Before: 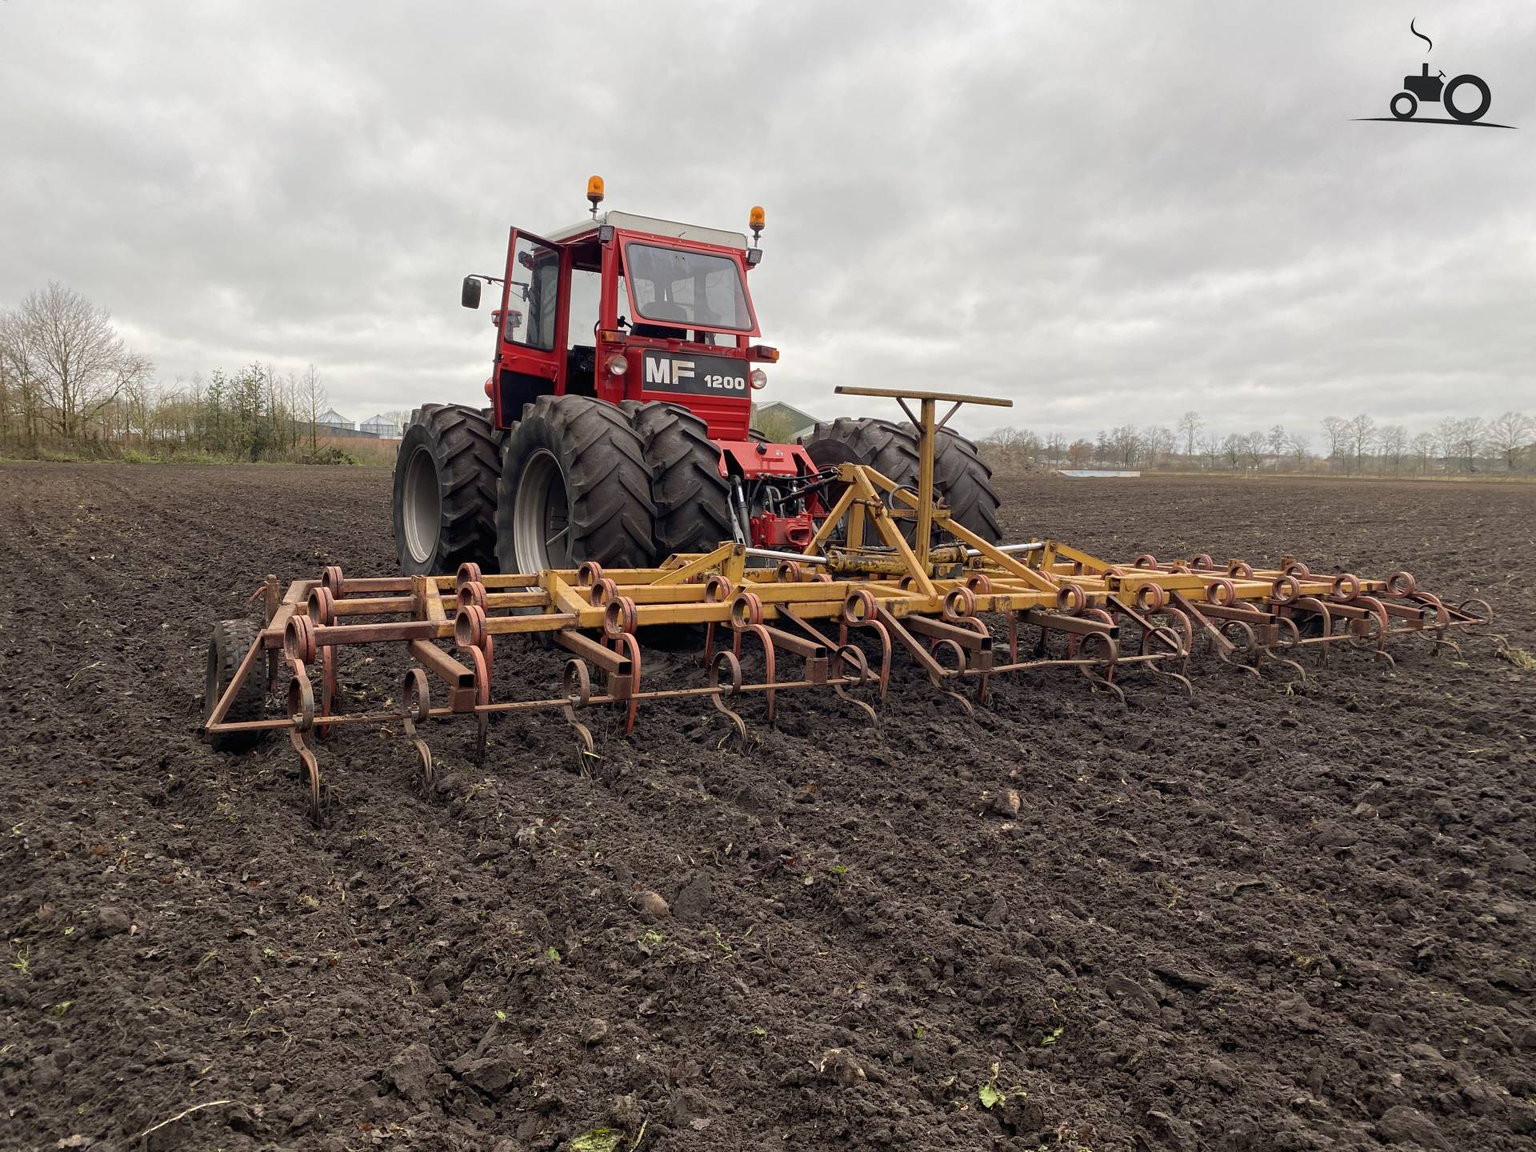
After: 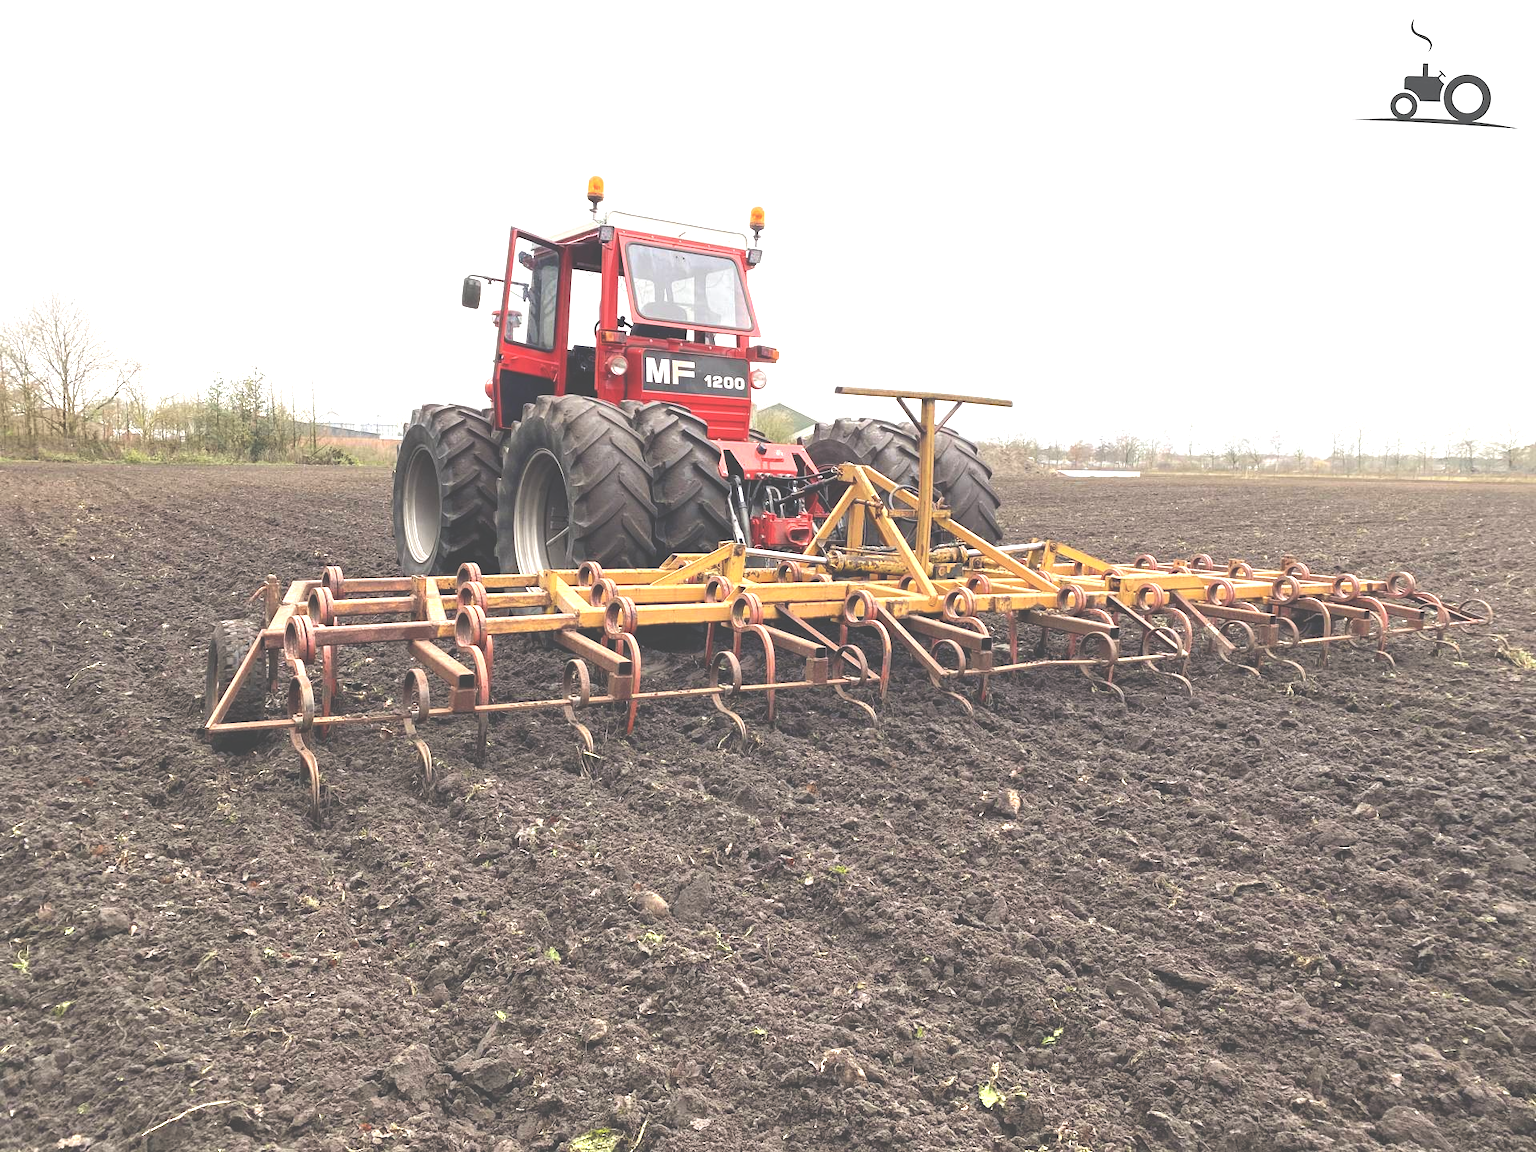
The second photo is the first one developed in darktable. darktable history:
exposure: black level correction -0.023, exposure 1.393 EV, compensate exposure bias true, compensate highlight preservation false
